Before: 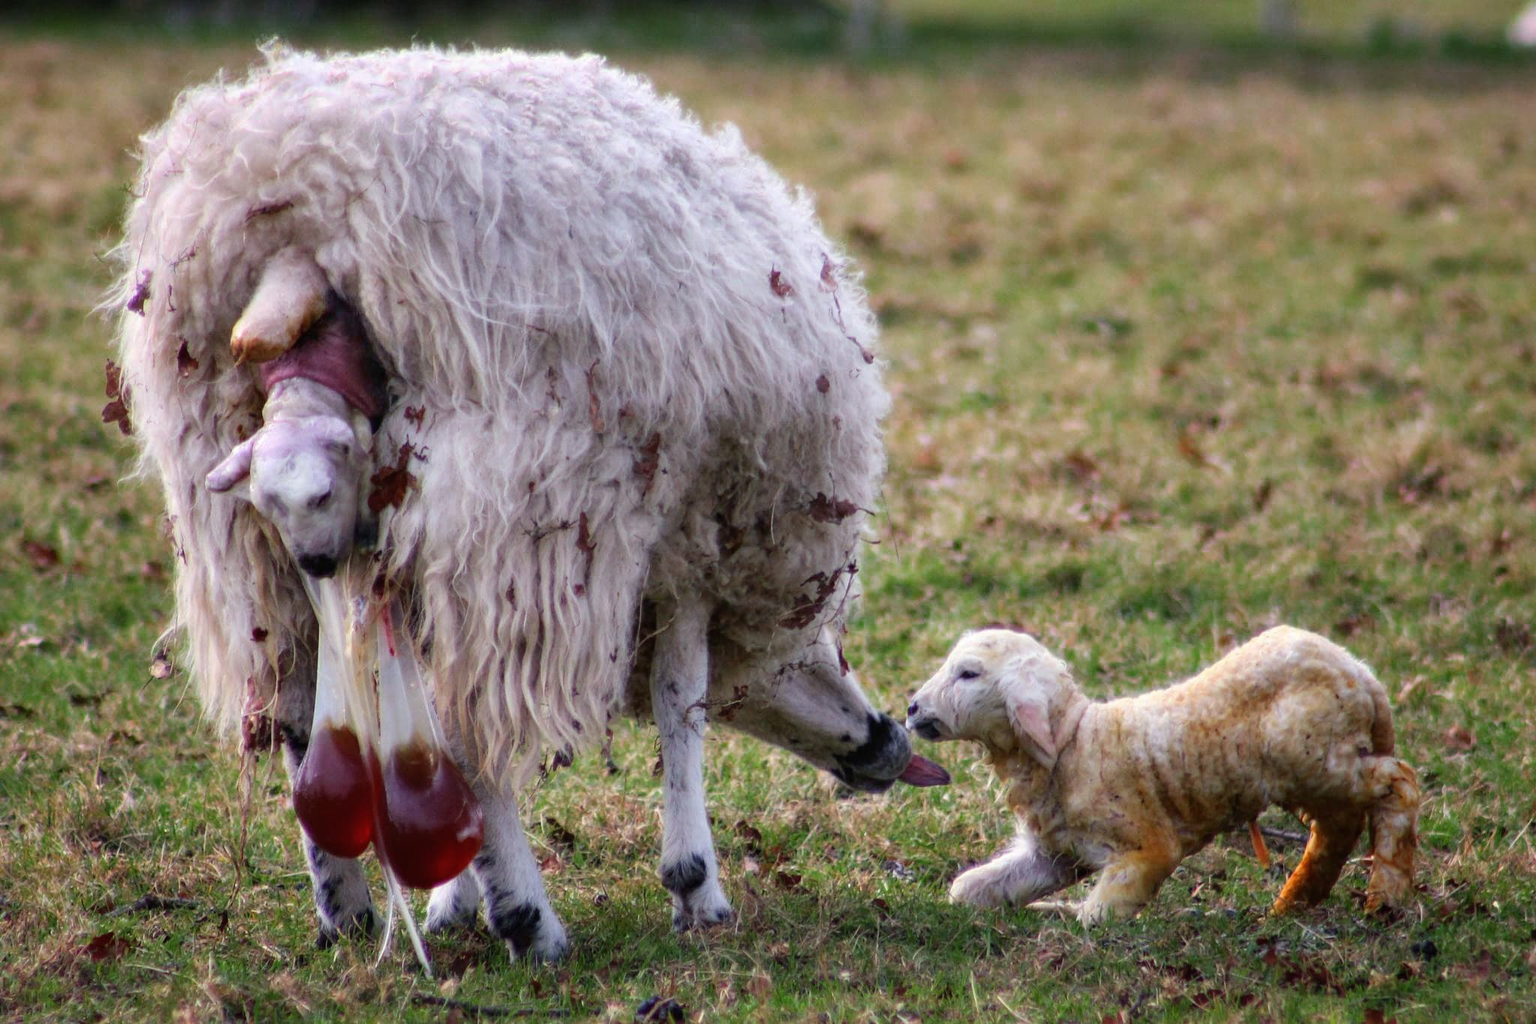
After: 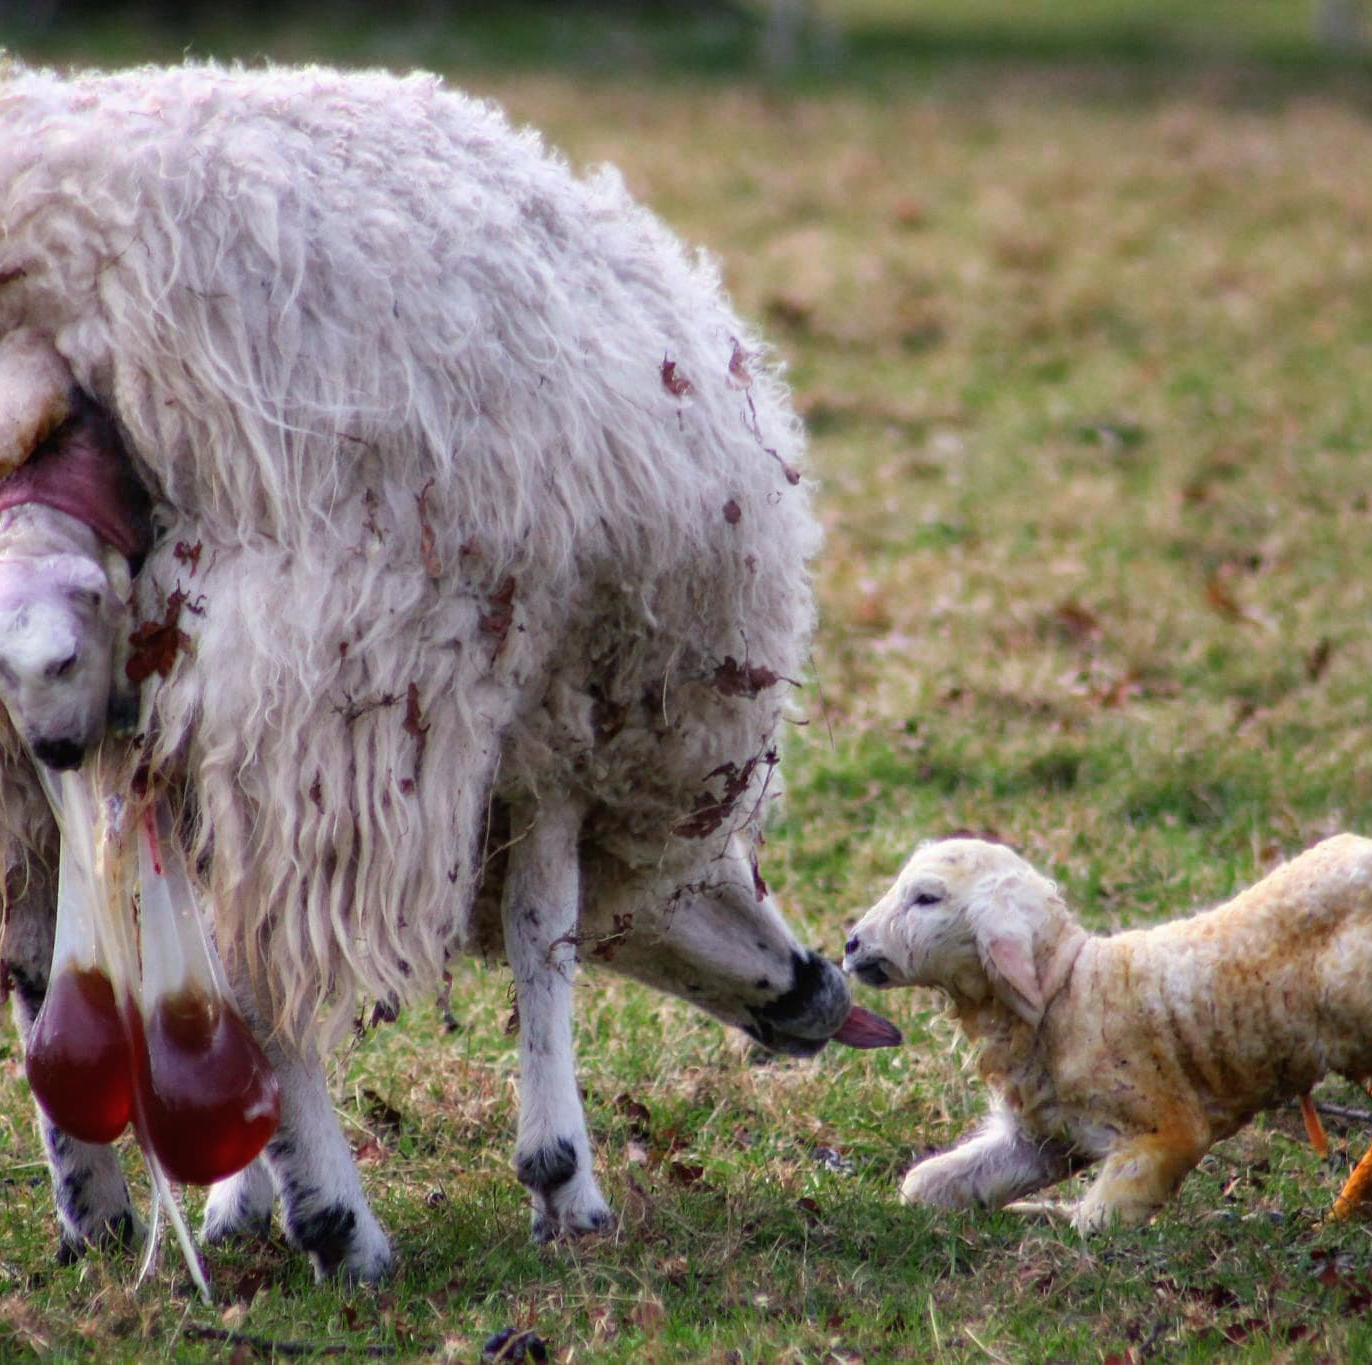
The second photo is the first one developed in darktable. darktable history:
crop and rotate: left 17.842%, right 15.12%
